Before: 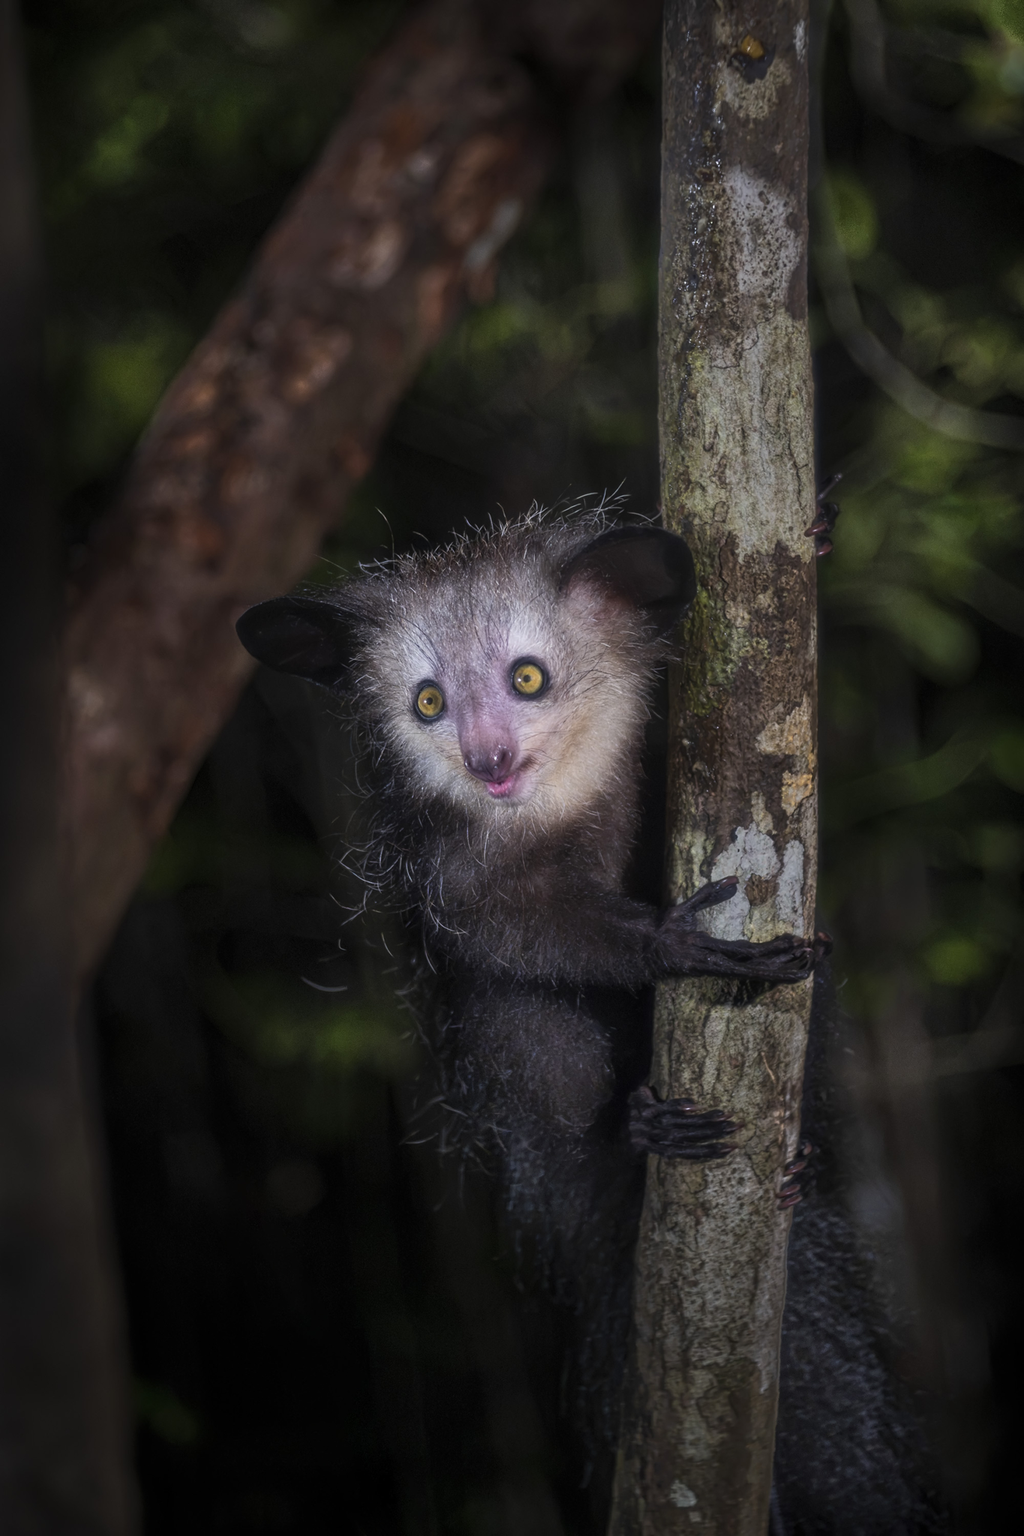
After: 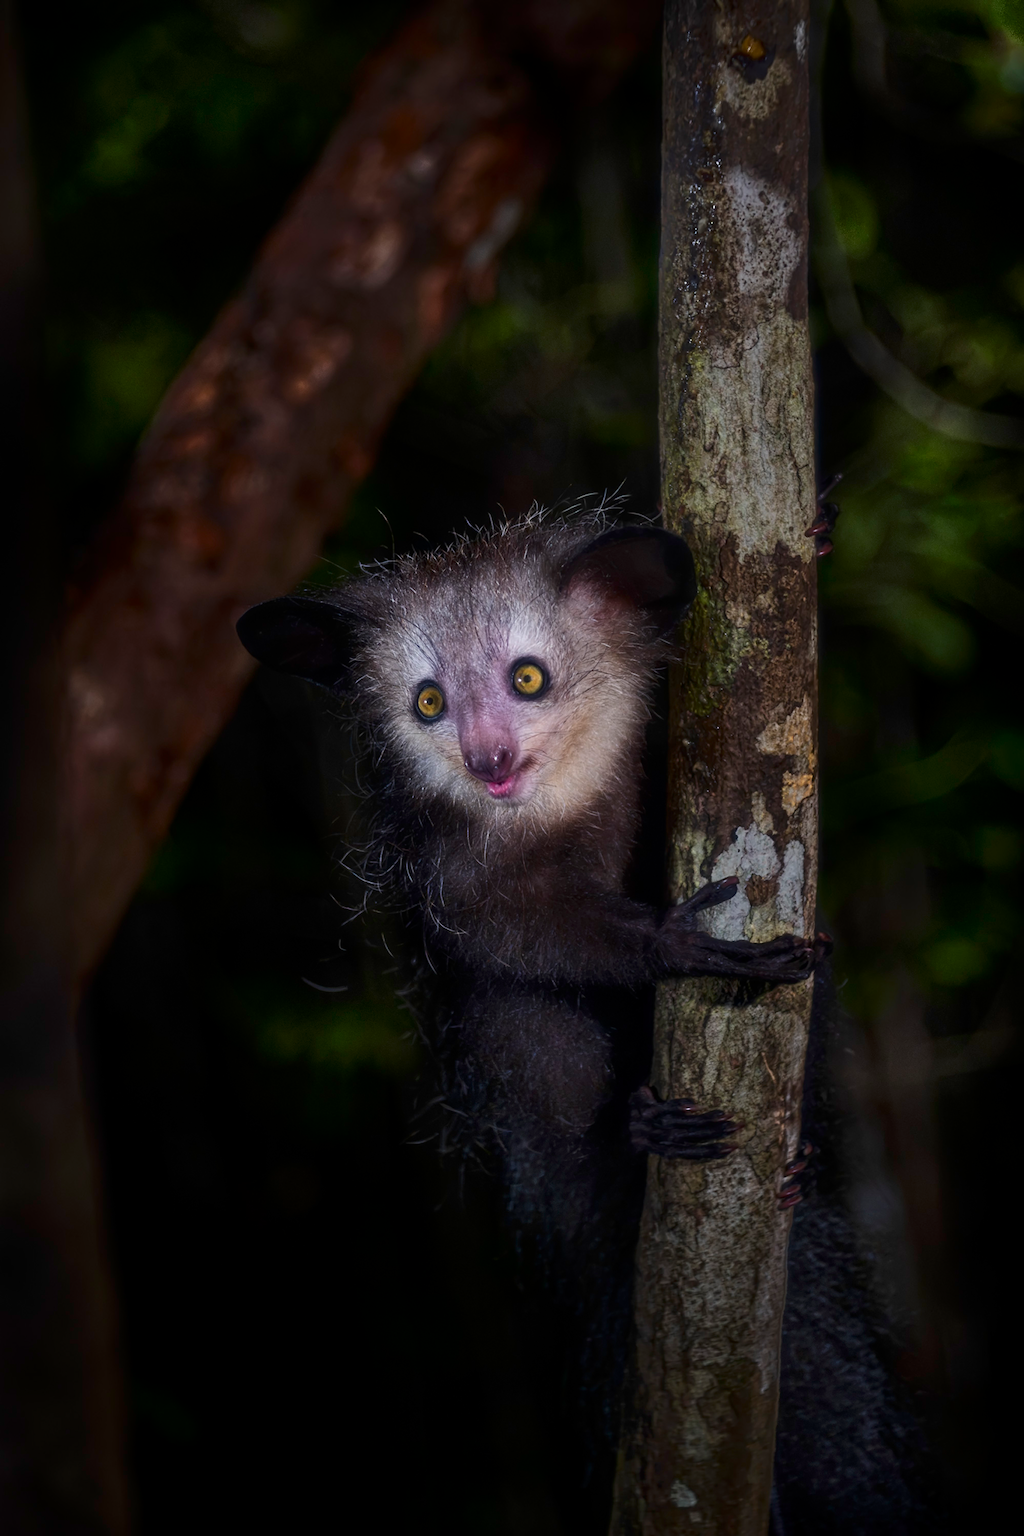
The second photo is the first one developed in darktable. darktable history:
contrast brightness saturation: contrast 0.066, brightness -0.143, saturation 0.115
